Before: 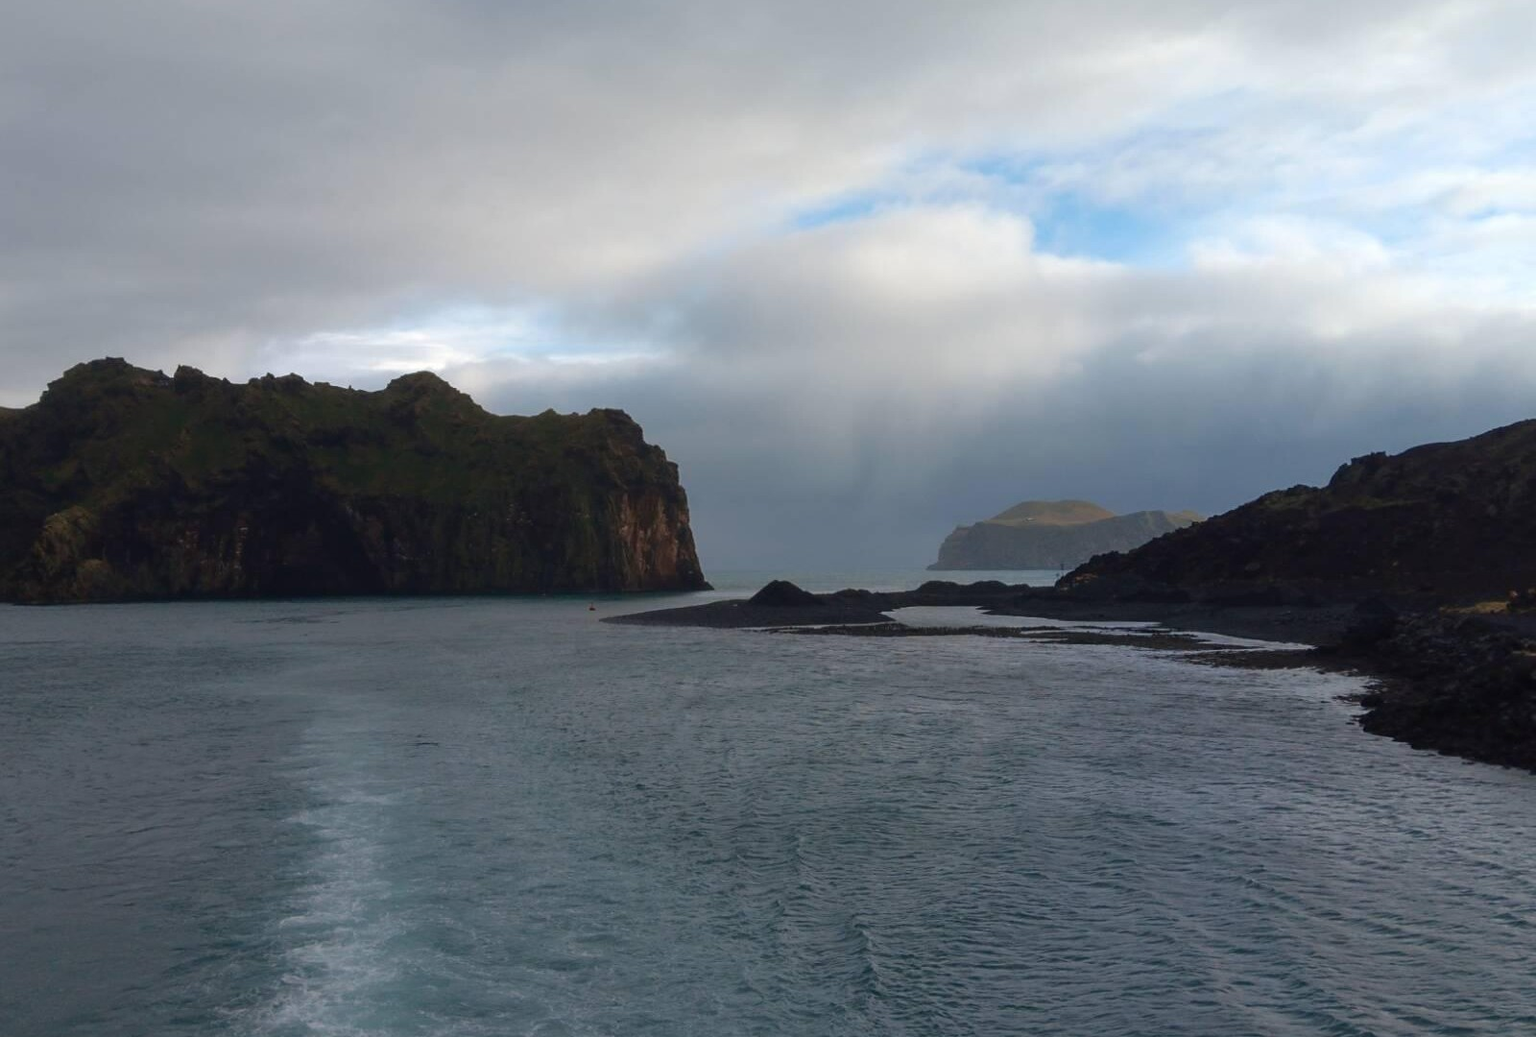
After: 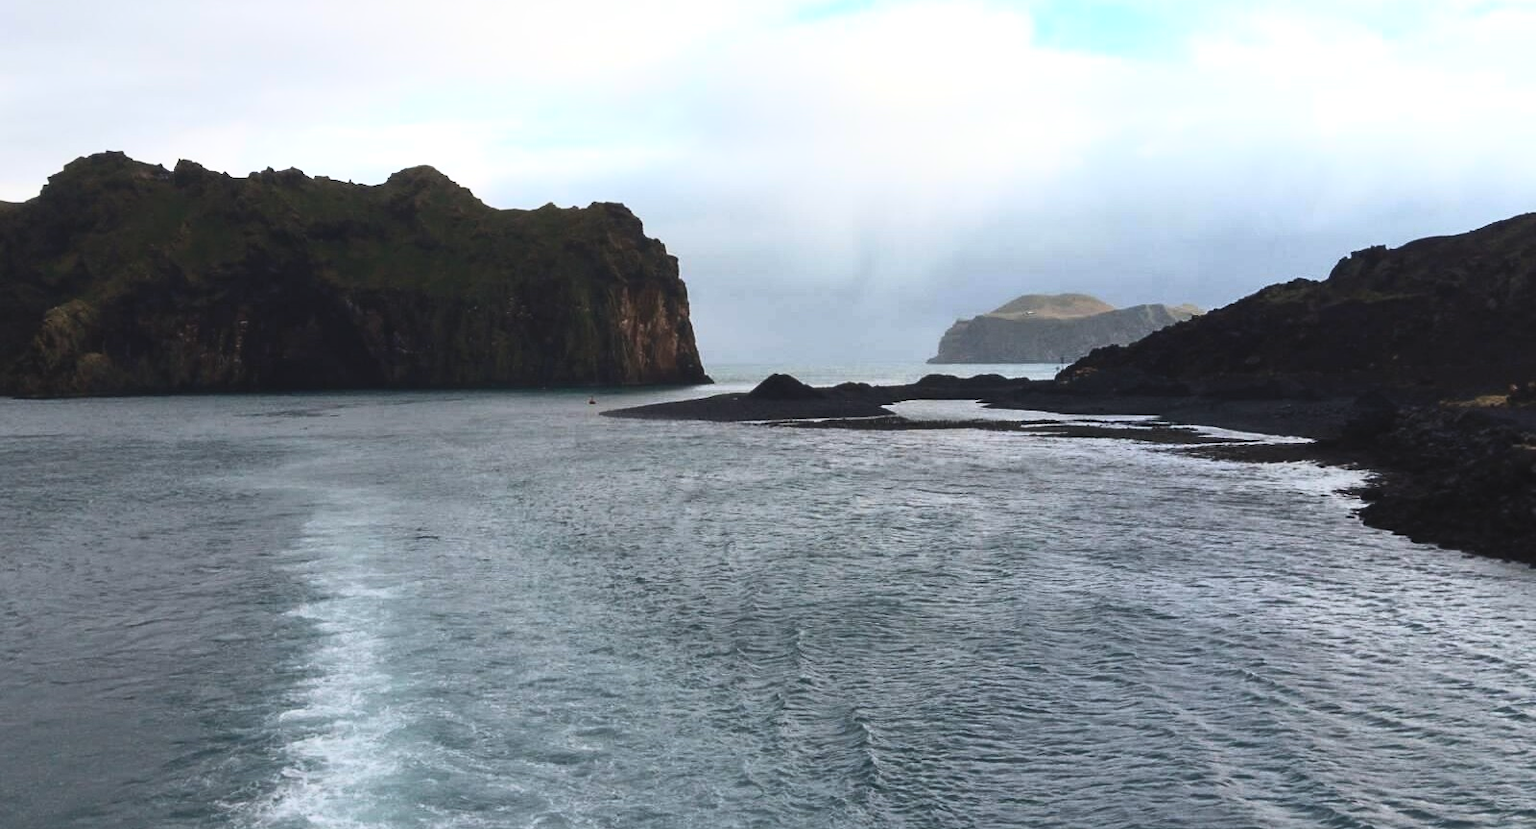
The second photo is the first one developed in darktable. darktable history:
tone equalizer: -8 EV -0.75 EV, -7 EV -0.7 EV, -6 EV -0.6 EV, -5 EV -0.4 EV, -3 EV 0.4 EV, -2 EV 0.6 EV, -1 EV 0.7 EV, +0 EV 0.75 EV, edges refinement/feathering 500, mask exposure compensation -1.57 EV, preserve details no
contrast brightness saturation: contrast 0.39, brightness 0.53
crop and rotate: top 19.998%
